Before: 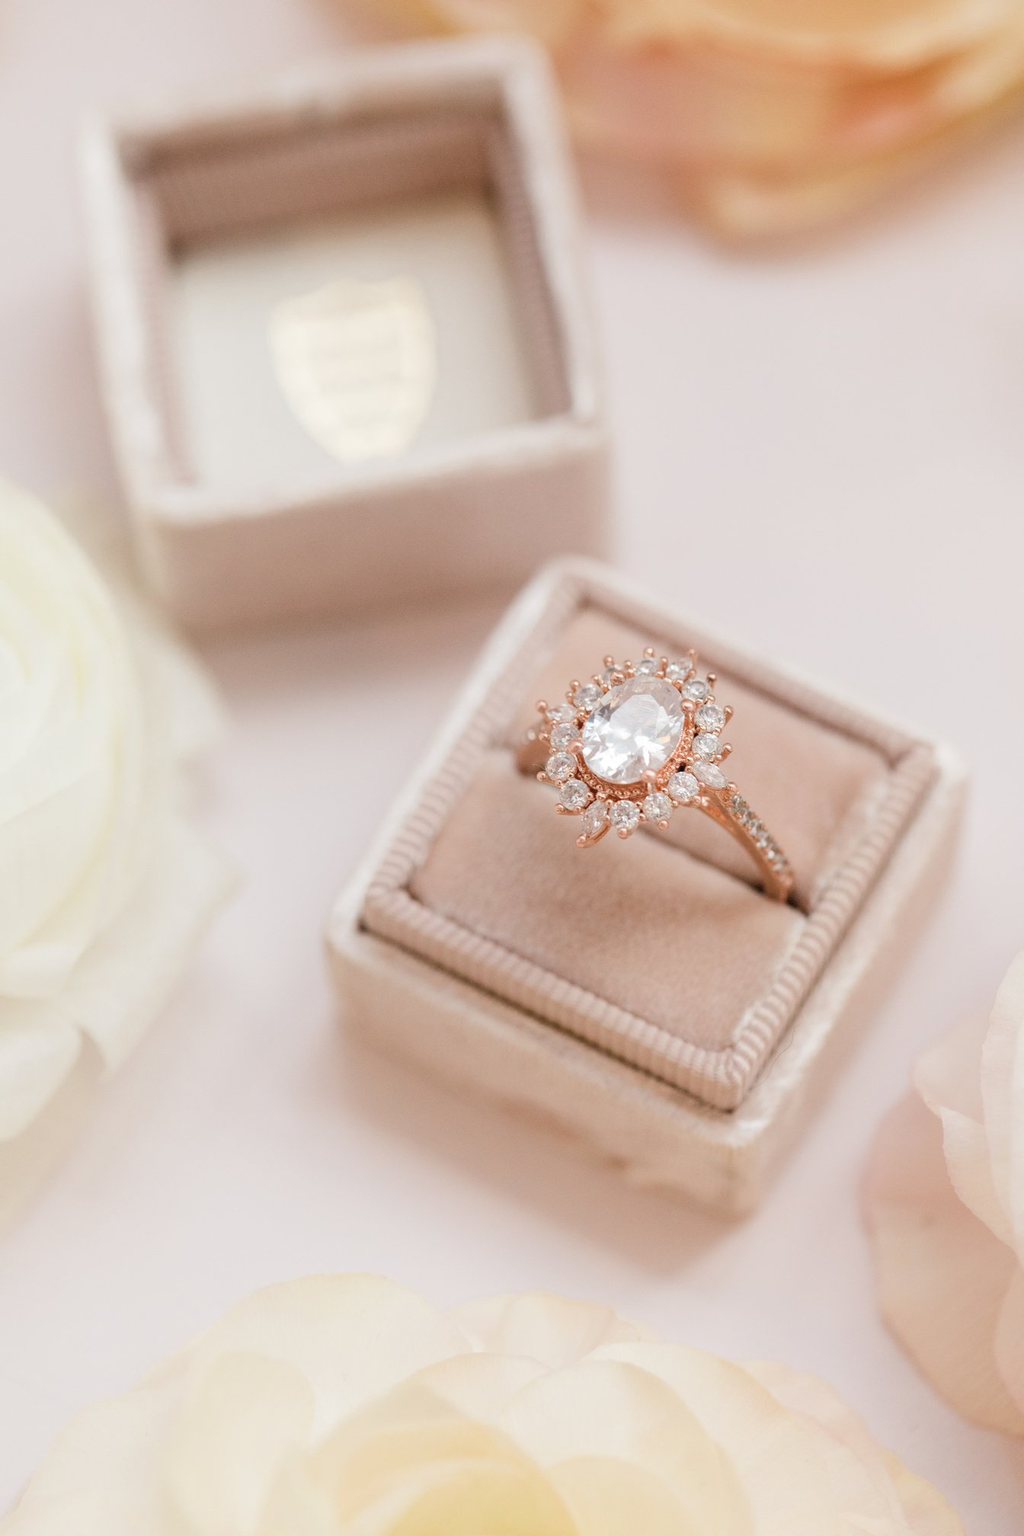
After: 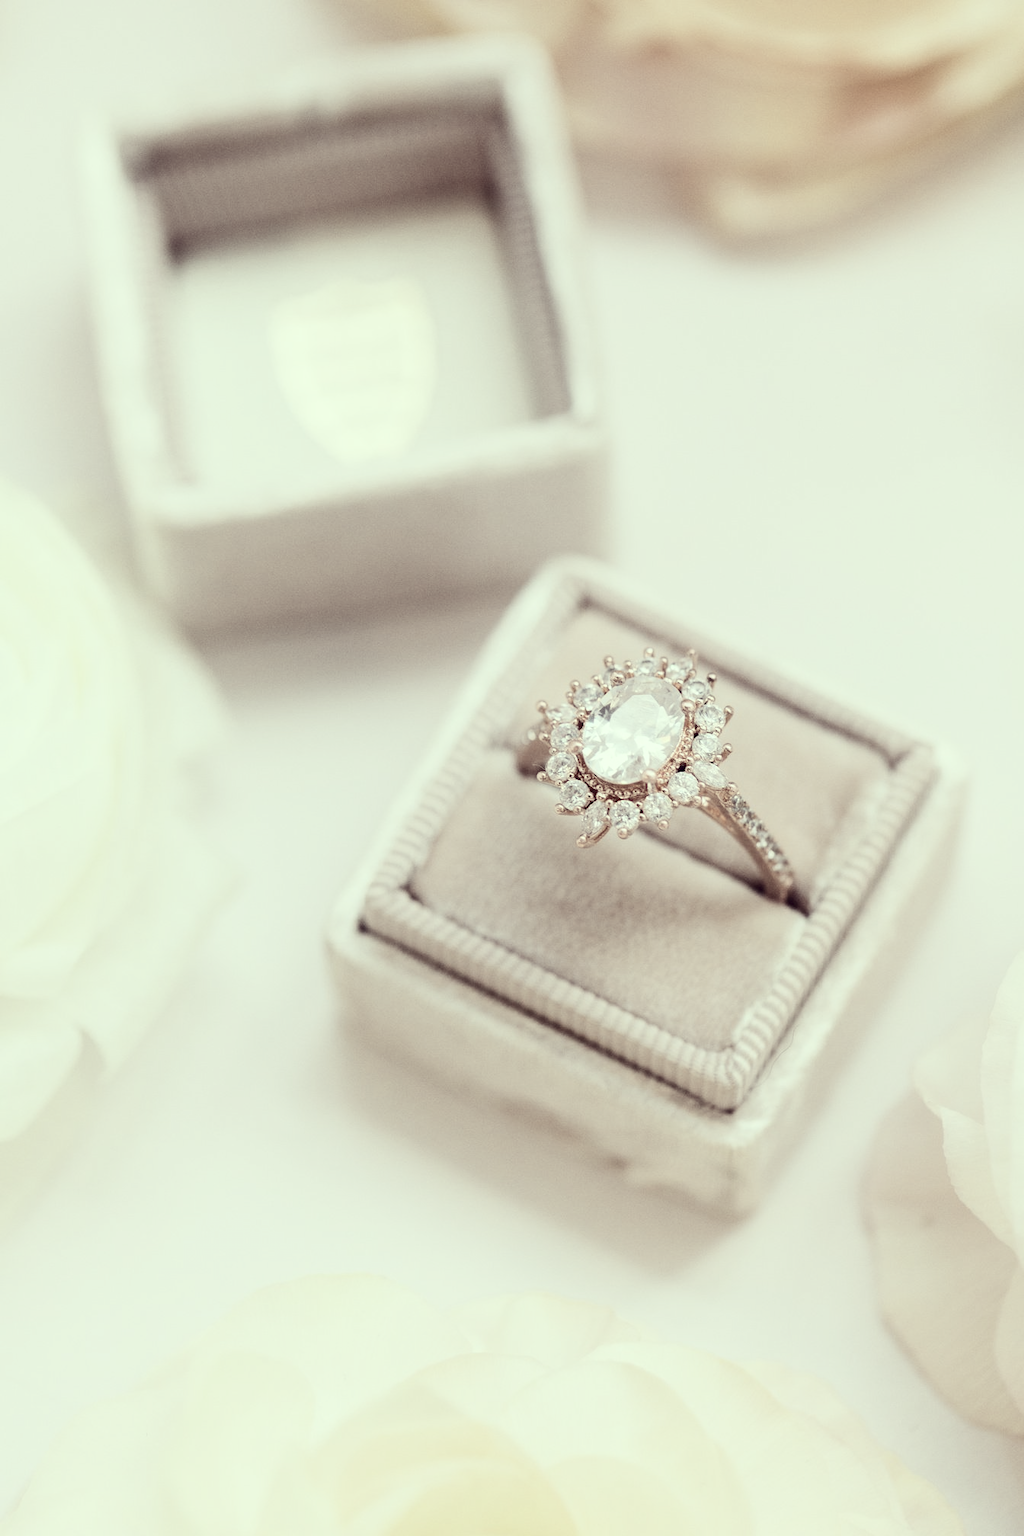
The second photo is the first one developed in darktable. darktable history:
contrast brightness saturation: contrast 0.28
color correction: highlights a* -20.17, highlights b* 20.27, shadows a* 20.03, shadows b* -20.46, saturation 0.43
